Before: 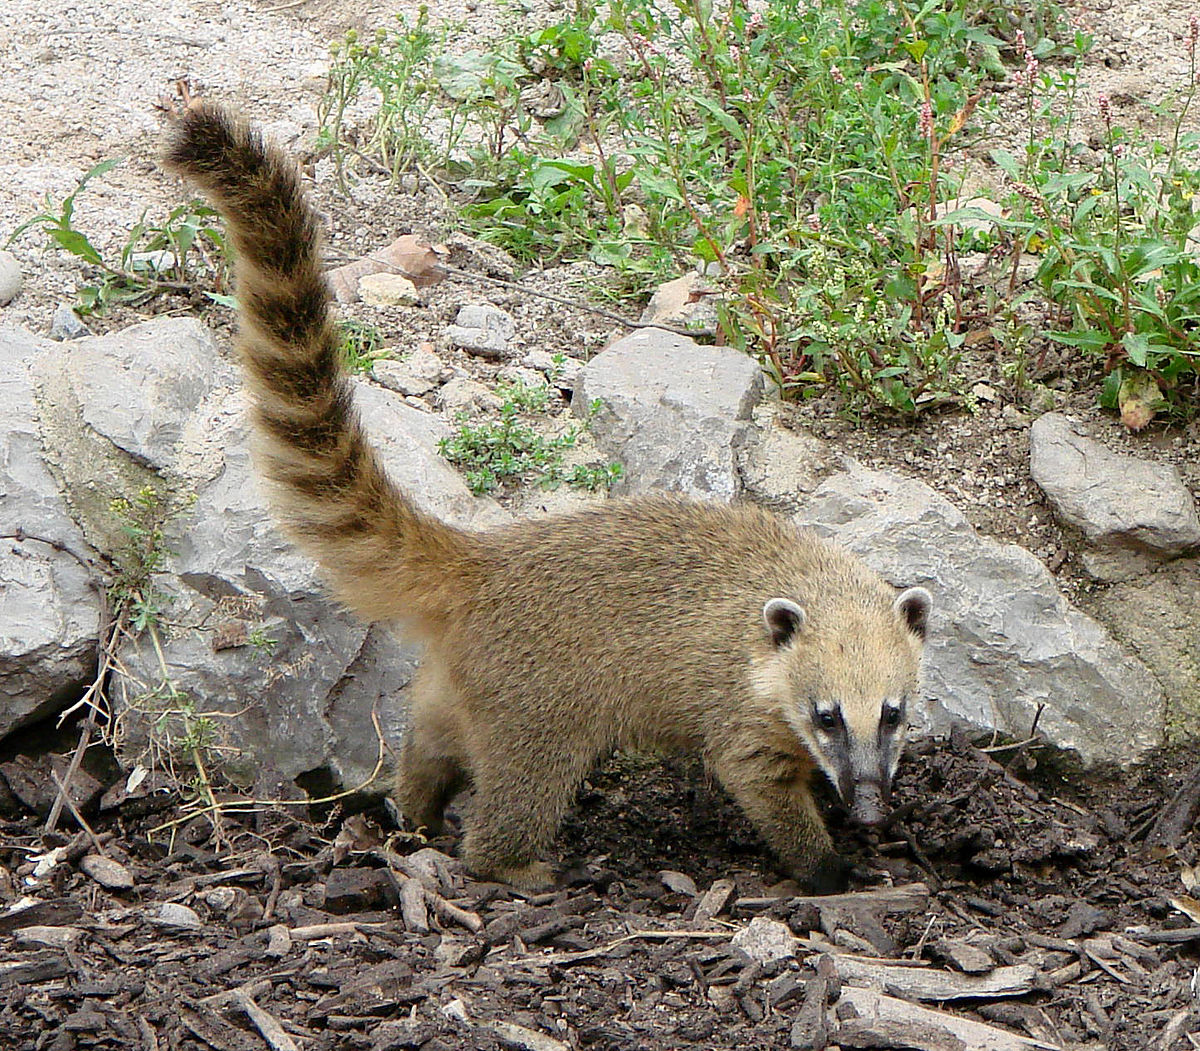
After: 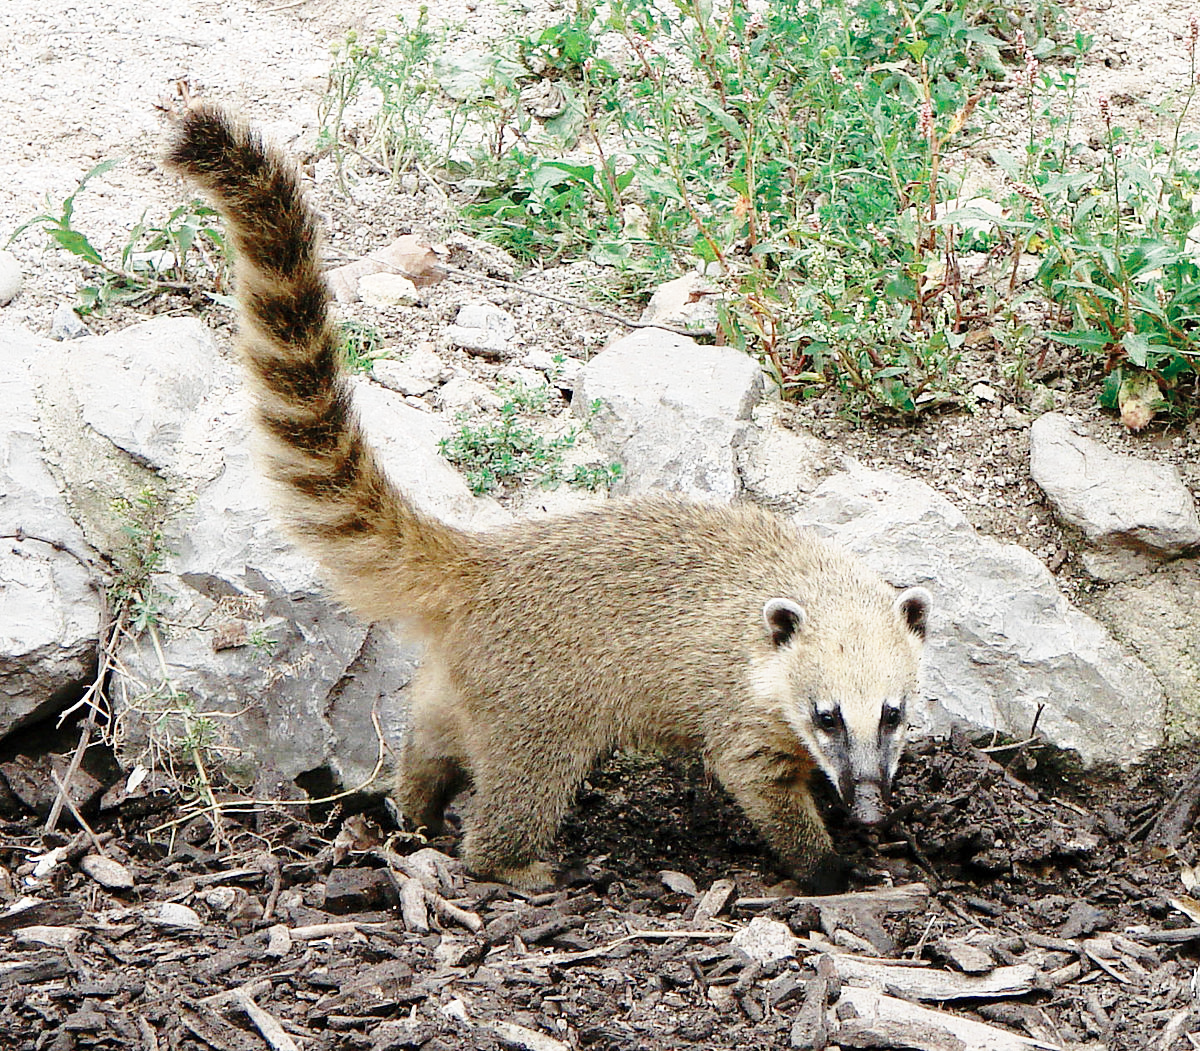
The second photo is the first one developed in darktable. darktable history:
color zones: curves: ch0 [(0, 0.5) (0.125, 0.4) (0.25, 0.5) (0.375, 0.4) (0.5, 0.4) (0.625, 0.35) (0.75, 0.35) (0.875, 0.5)]; ch1 [(0, 0.35) (0.125, 0.45) (0.25, 0.35) (0.375, 0.35) (0.5, 0.35) (0.625, 0.35) (0.75, 0.45) (0.875, 0.35)]; ch2 [(0, 0.6) (0.125, 0.5) (0.25, 0.5) (0.375, 0.6) (0.5, 0.6) (0.625, 0.5) (0.75, 0.5) (0.875, 0.5)]
base curve: curves: ch0 [(0, 0) (0.028, 0.03) (0.121, 0.232) (0.46, 0.748) (0.859, 0.968) (1, 1)], preserve colors none
